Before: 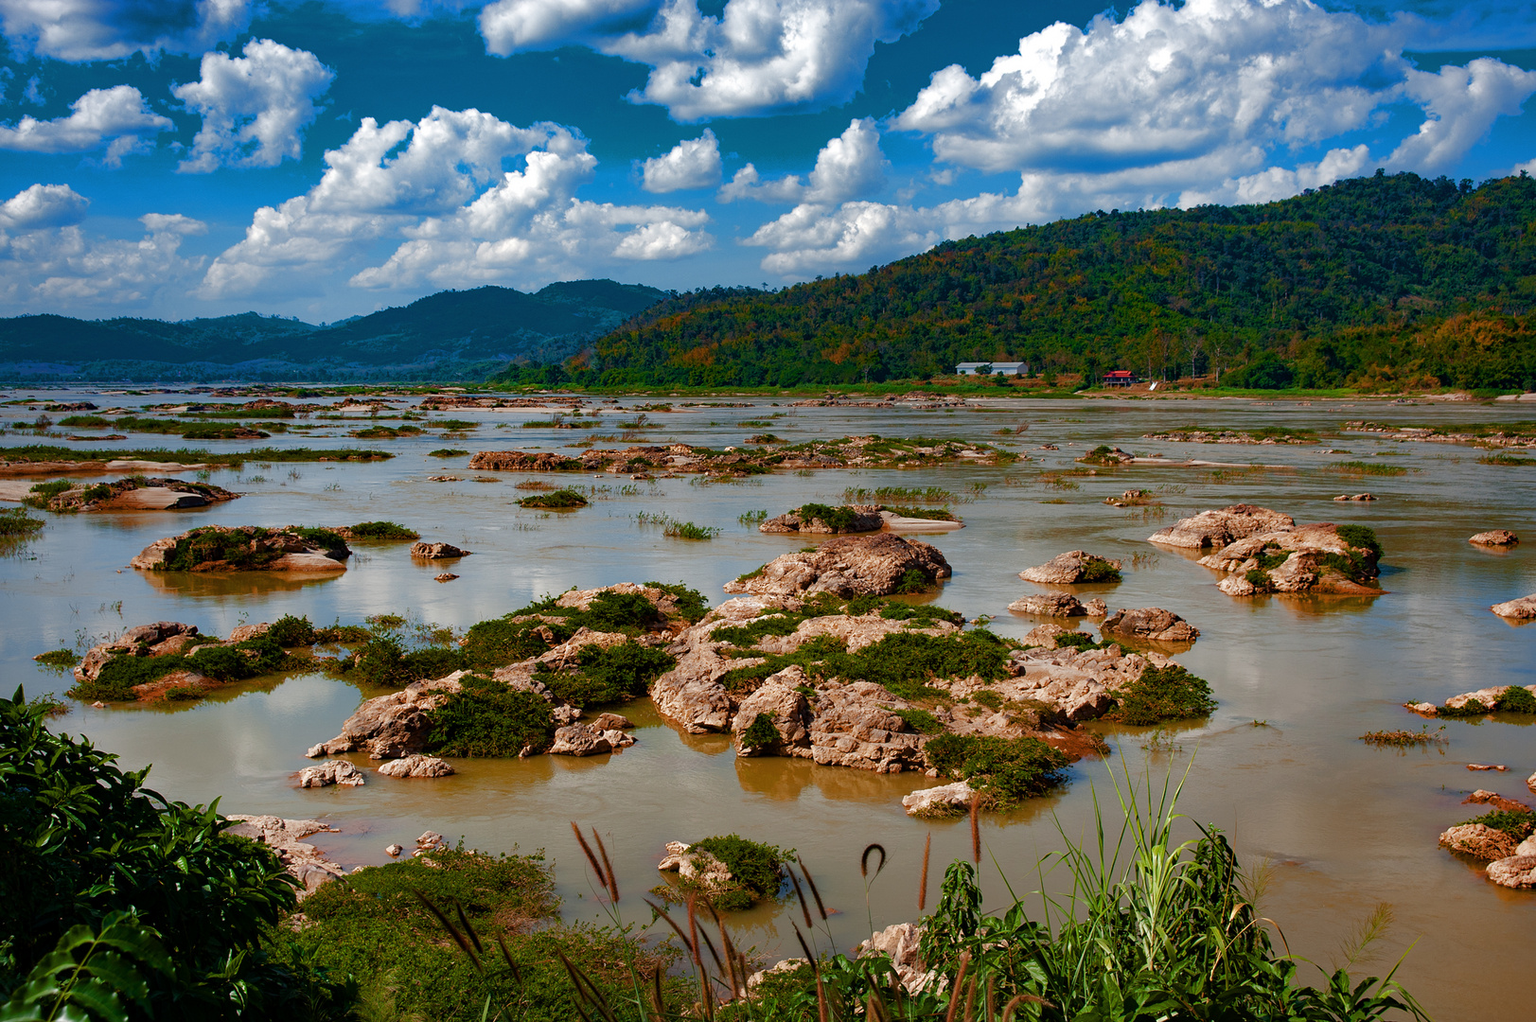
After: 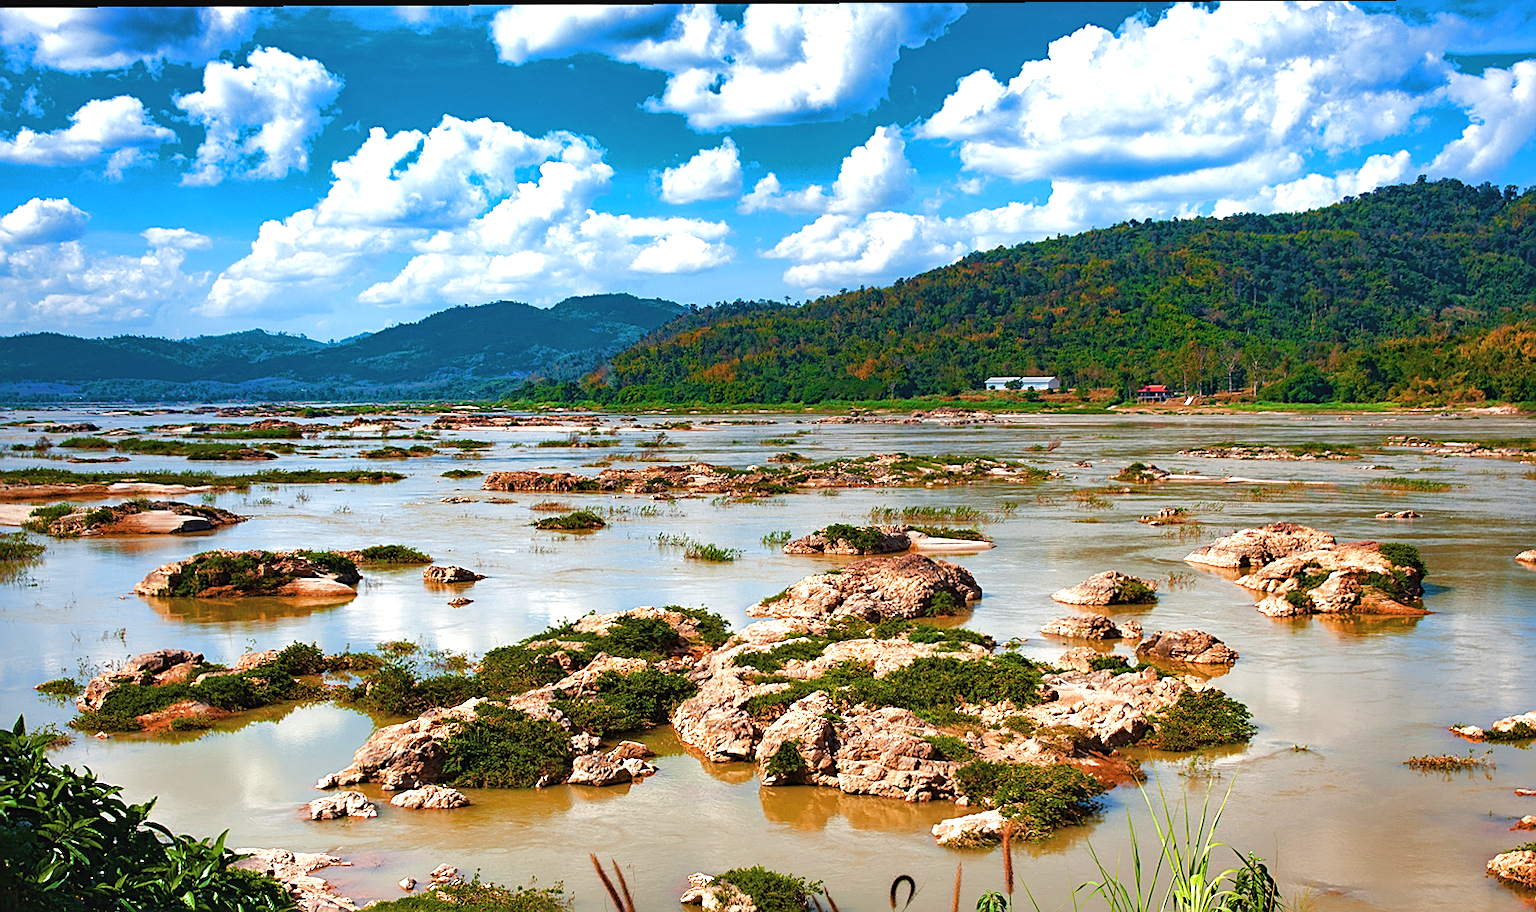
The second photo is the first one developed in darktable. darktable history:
exposure: black level correction -0.002, exposure 1.11 EV, compensate highlight preservation false
crop and rotate: angle 0.302°, left 0.267%, right 3.21%, bottom 14.18%
sharpen: on, module defaults
contrast equalizer: octaves 7, y [[0.5, 0.5, 0.478, 0.5, 0.5, 0.5], [0.5 ×6], [0.5 ×6], [0 ×6], [0 ×6]], mix -0.999
